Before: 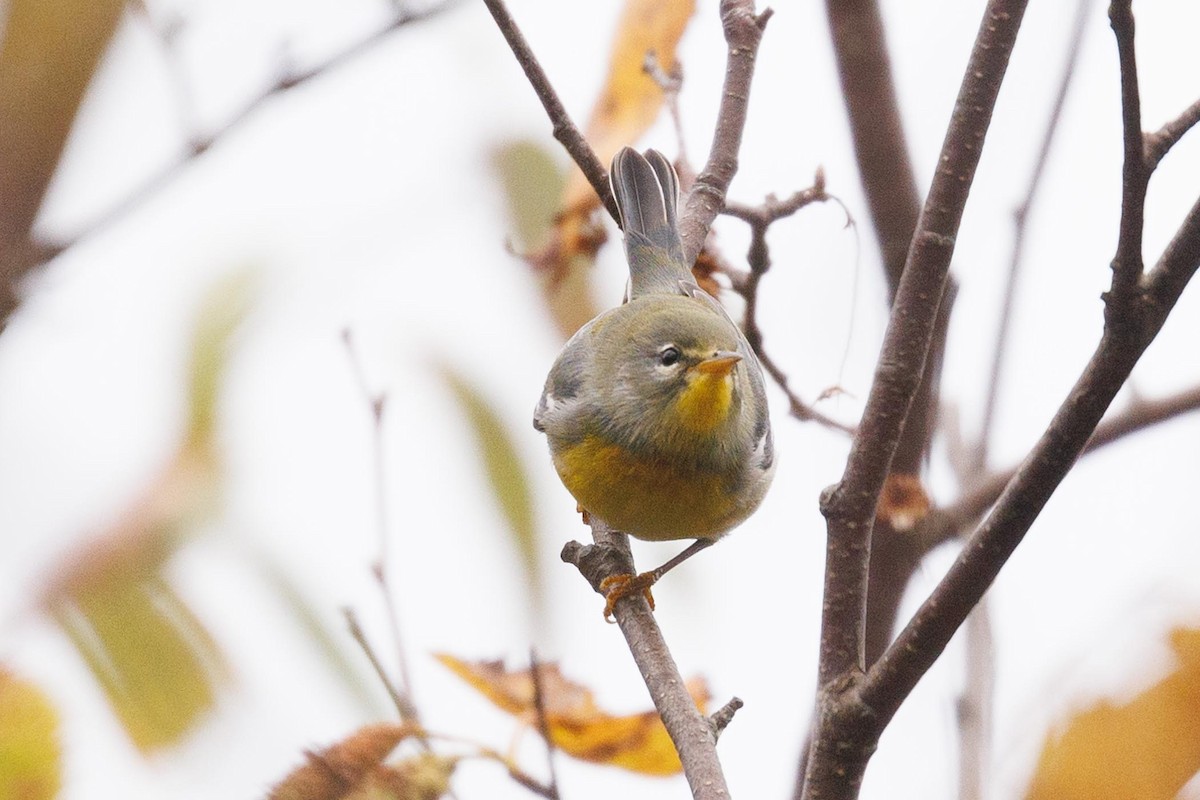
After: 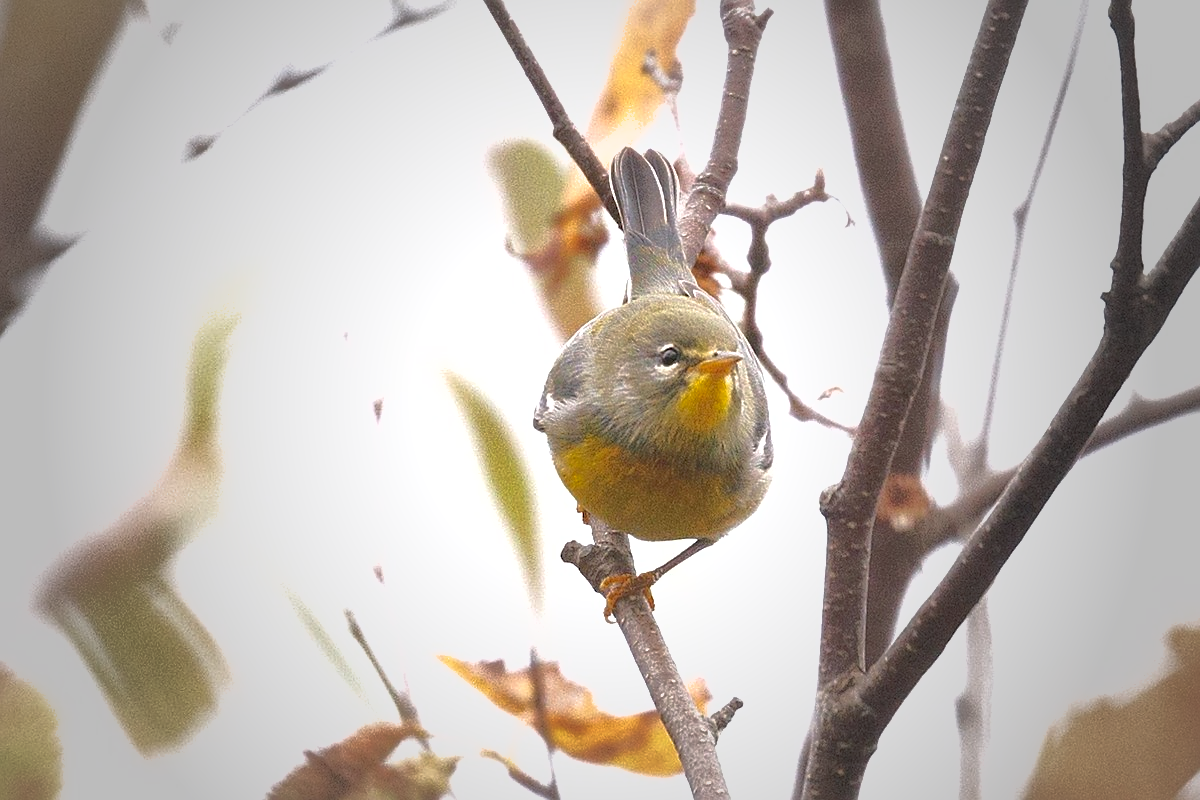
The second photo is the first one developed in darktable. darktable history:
exposure: exposure 0.603 EV, compensate exposure bias true, compensate highlight preservation false
shadows and highlights: highlights color adjustment 40.51%
sharpen: on, module defaults
vignetting: fall-off start 33.02%, fall-off radius 64.68%, width/height ratio 0.956
